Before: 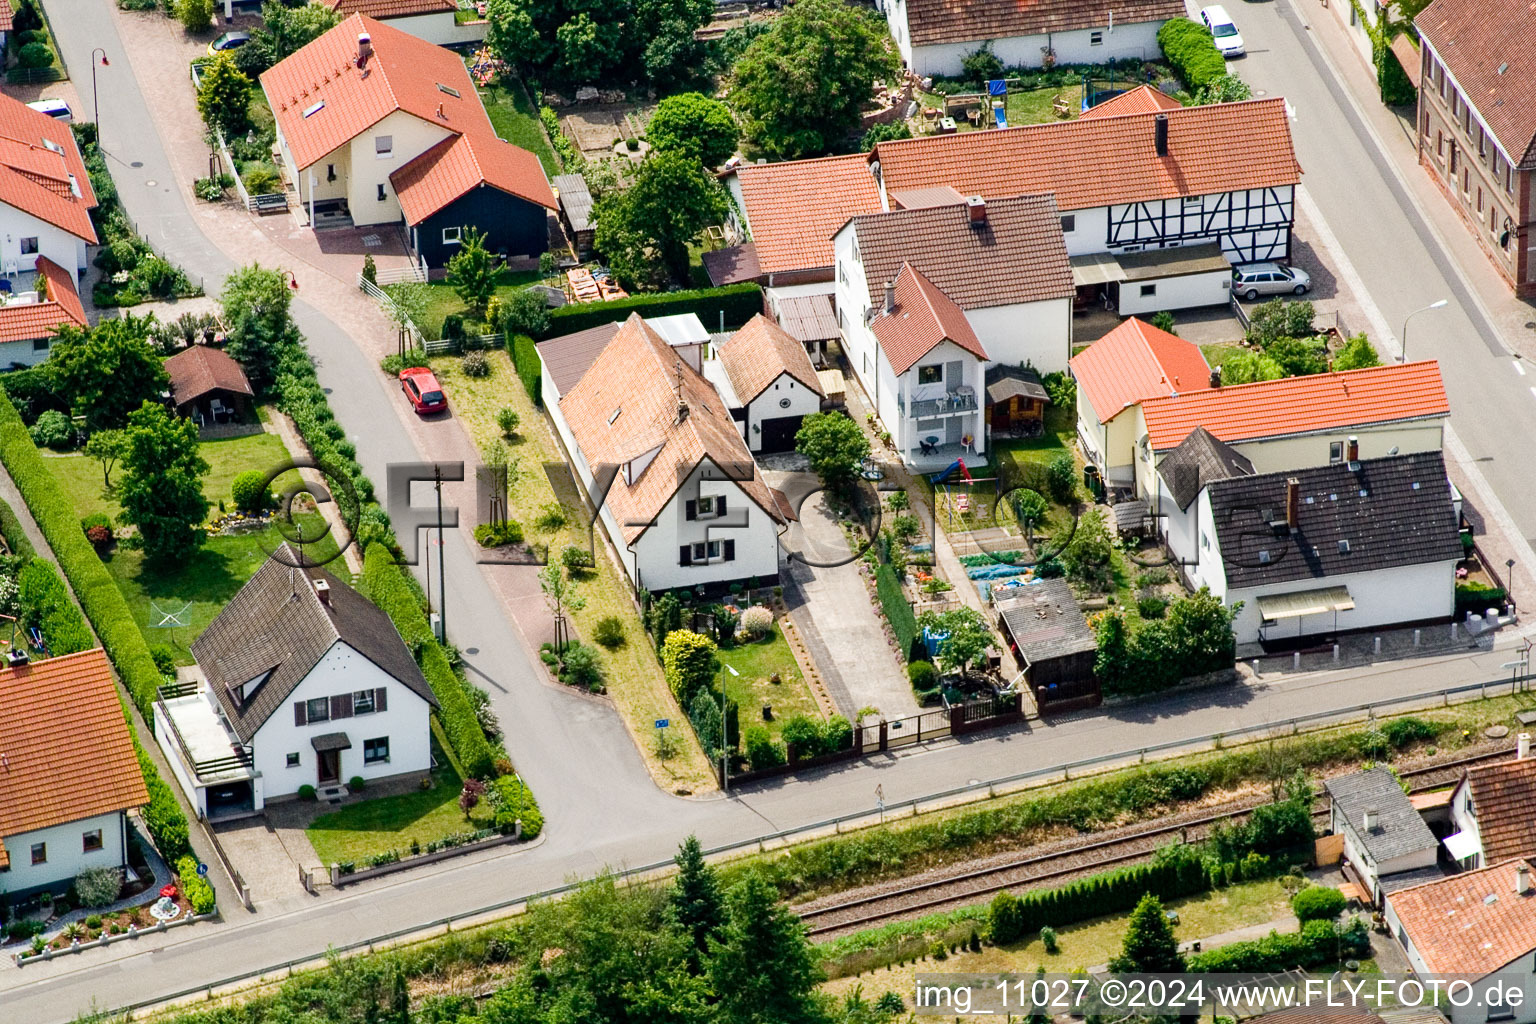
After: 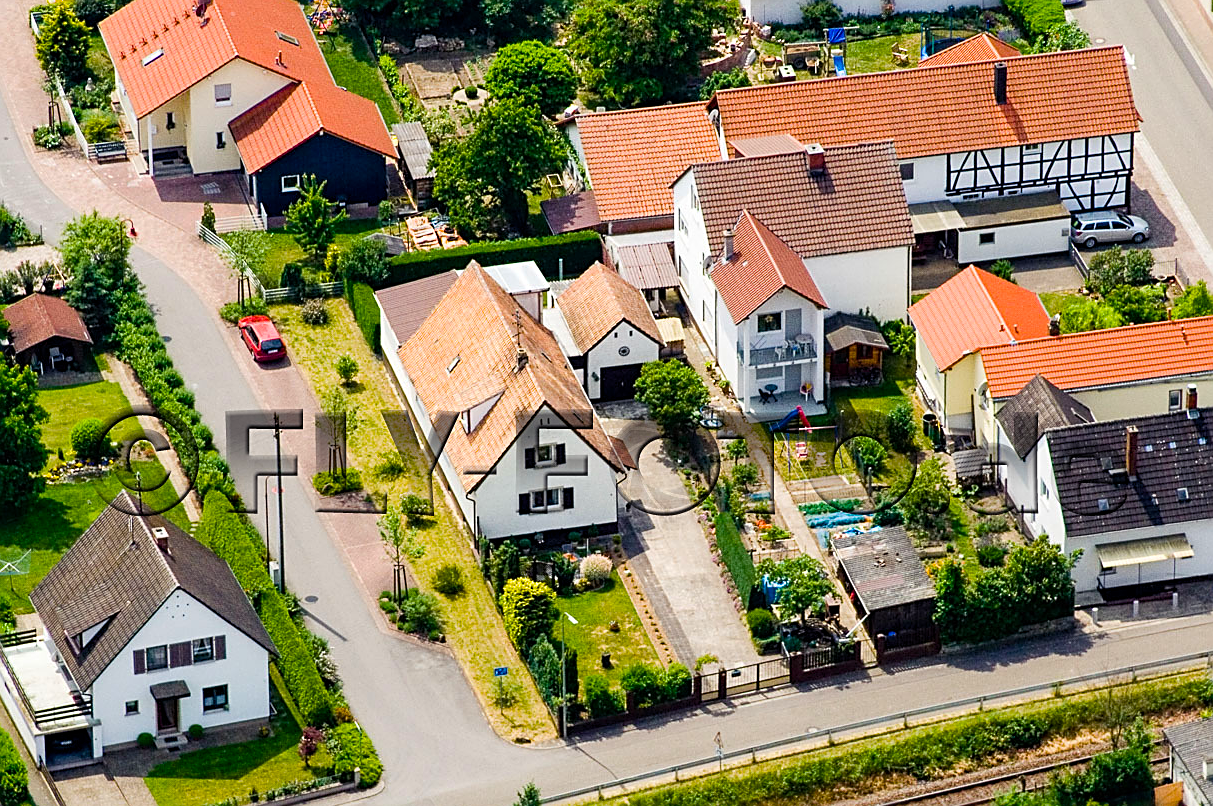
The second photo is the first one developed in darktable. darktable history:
crop and rotate: left 10.501%, top 5.127%, right 10.486%, bottom 16.072%
sharpen: on, module defaults
exposure: compensate highlight preservation false
color balance rgb: shadows lift › chroma 2.916%, shadows lift › hue 281.4°, perceptual saturation grading › global saturation 36.503%
